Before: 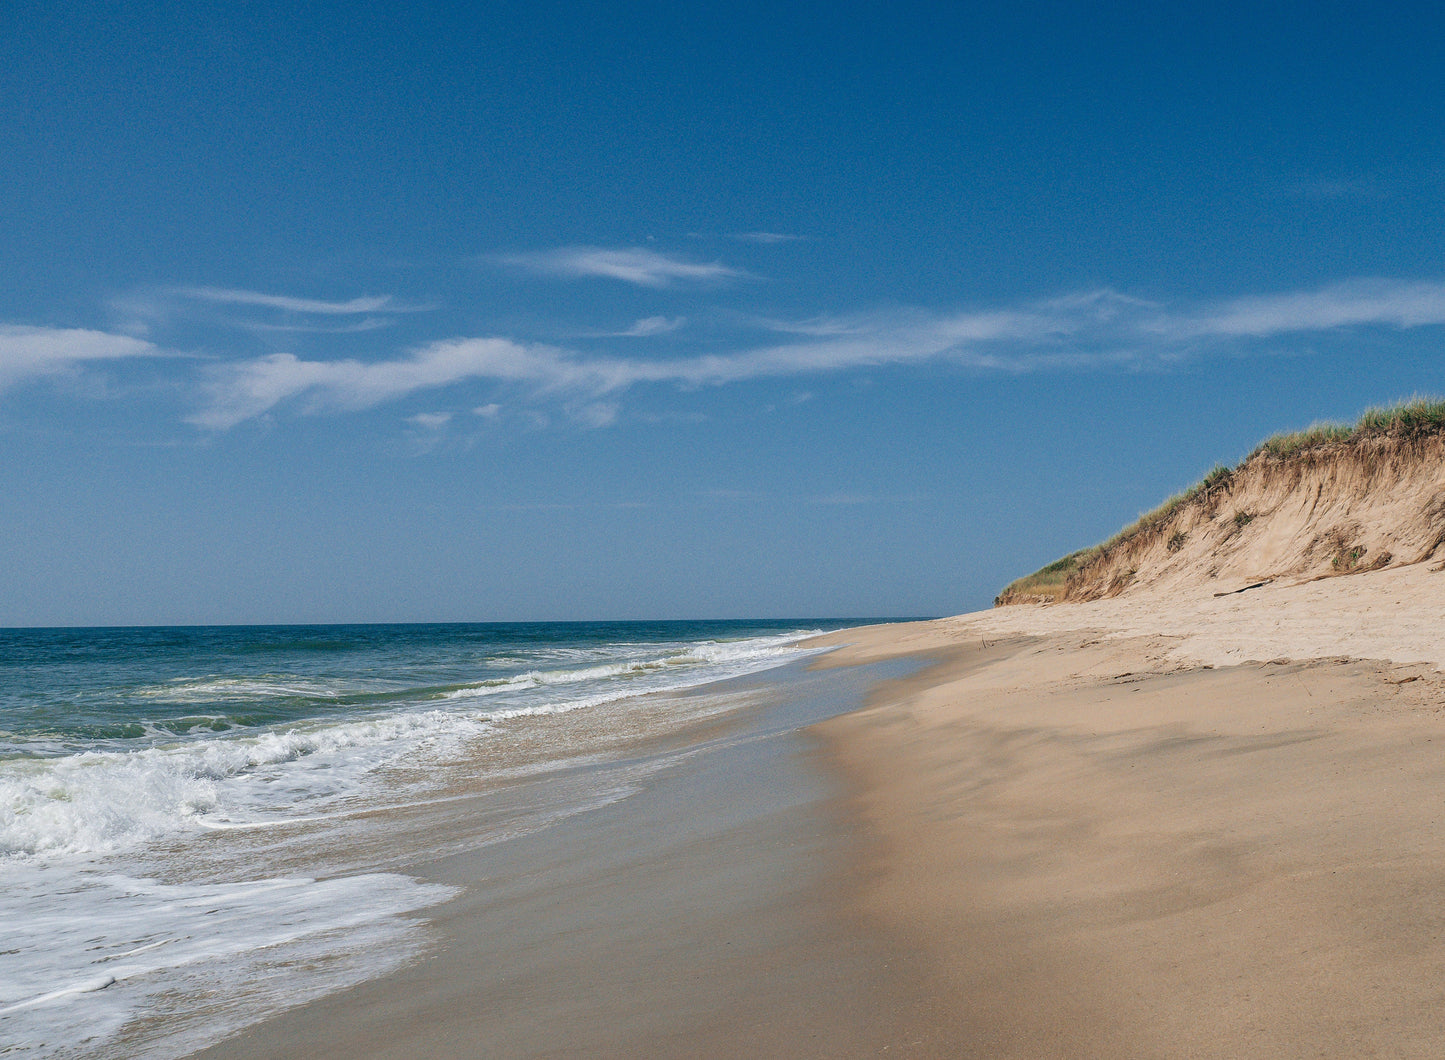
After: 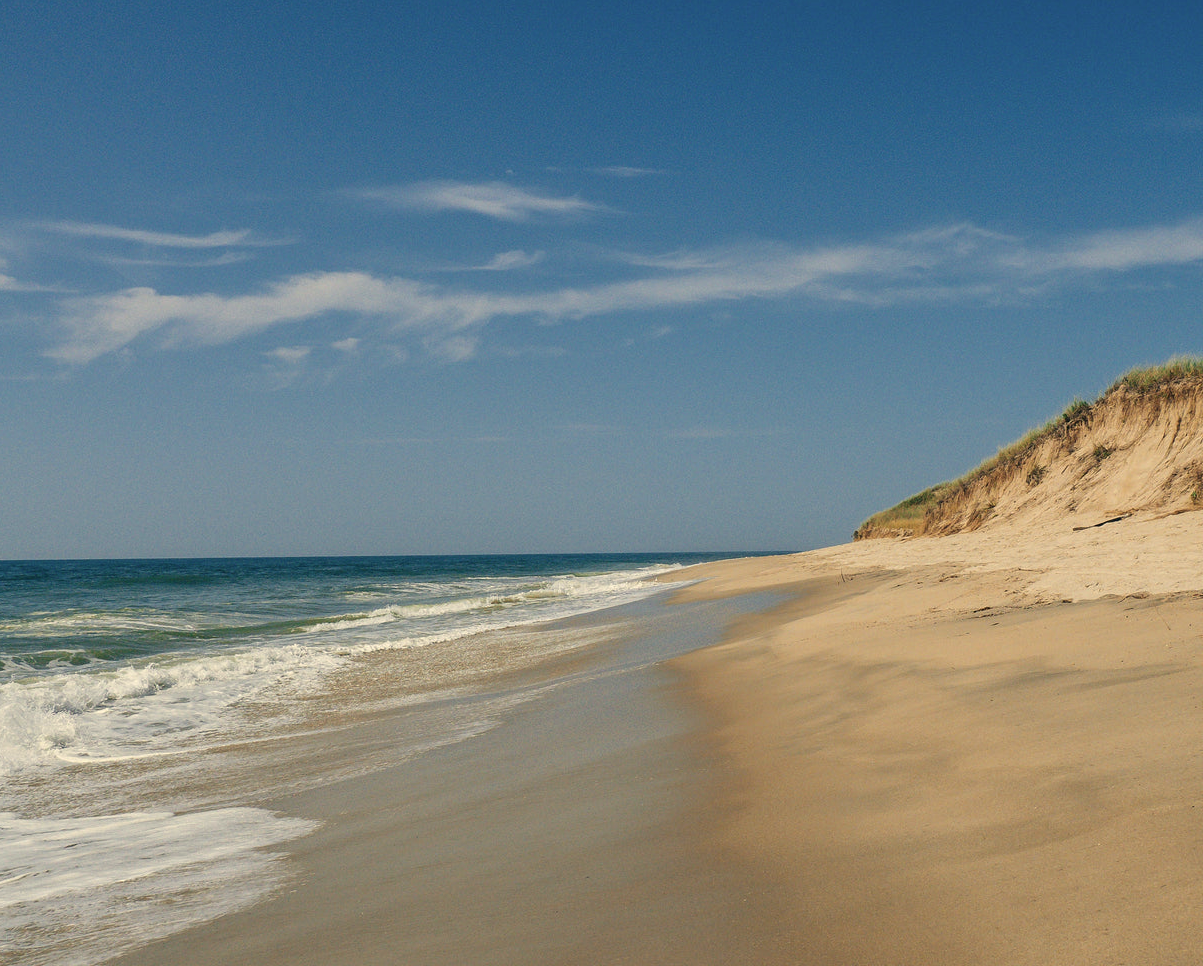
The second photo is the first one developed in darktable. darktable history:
color correction: highlights a* 1.29, highlights b* 18.18
crop: left 9.778%, top 6.271%, right 6.901%, bottom 2.584%
